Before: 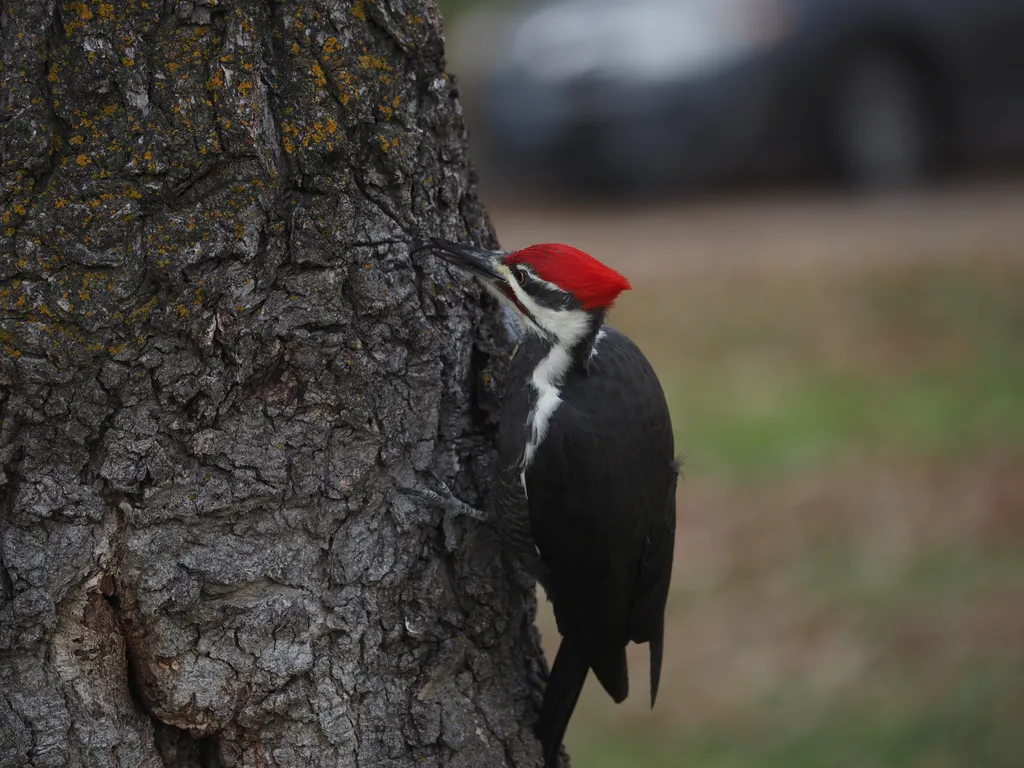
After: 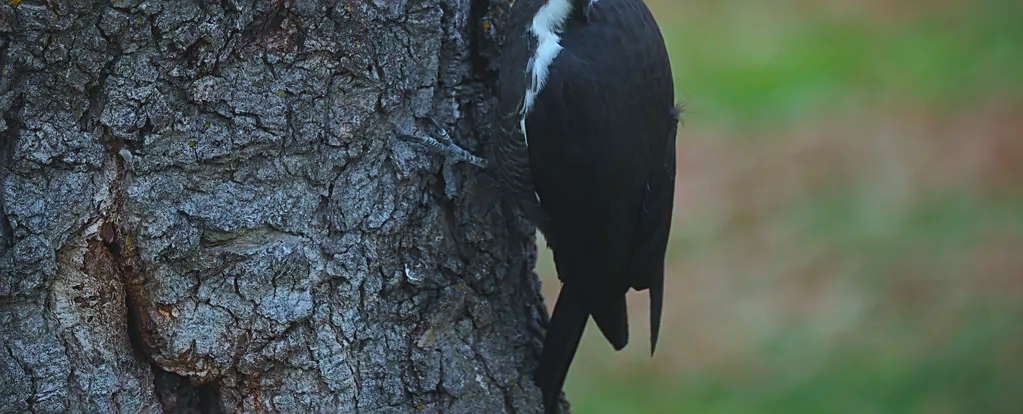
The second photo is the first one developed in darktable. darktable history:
crop and rotate: top 46.027%, right 0.008%
color balance rgb: global offset › luminance 0.499%, global offset › hue 172.11°, perceptual saturation grading › global saturation 25.778%, perceptual brilliance grading › mid-tones 10.717%, perceptual brilliance grading › shadows 15.312%, global vibrance 44.474%
vignetting: fall-off start 97.76%, fall-off radius 100.59%, width/height ratio 1.374, unbound false
sharpen: on, module defaults
color calibration: illuminant F (fluorescent), F source F9 (Cool White Deluxe 4150 K) – high CRI, x 0.374, y 0.373, temperature 4154.59 K
